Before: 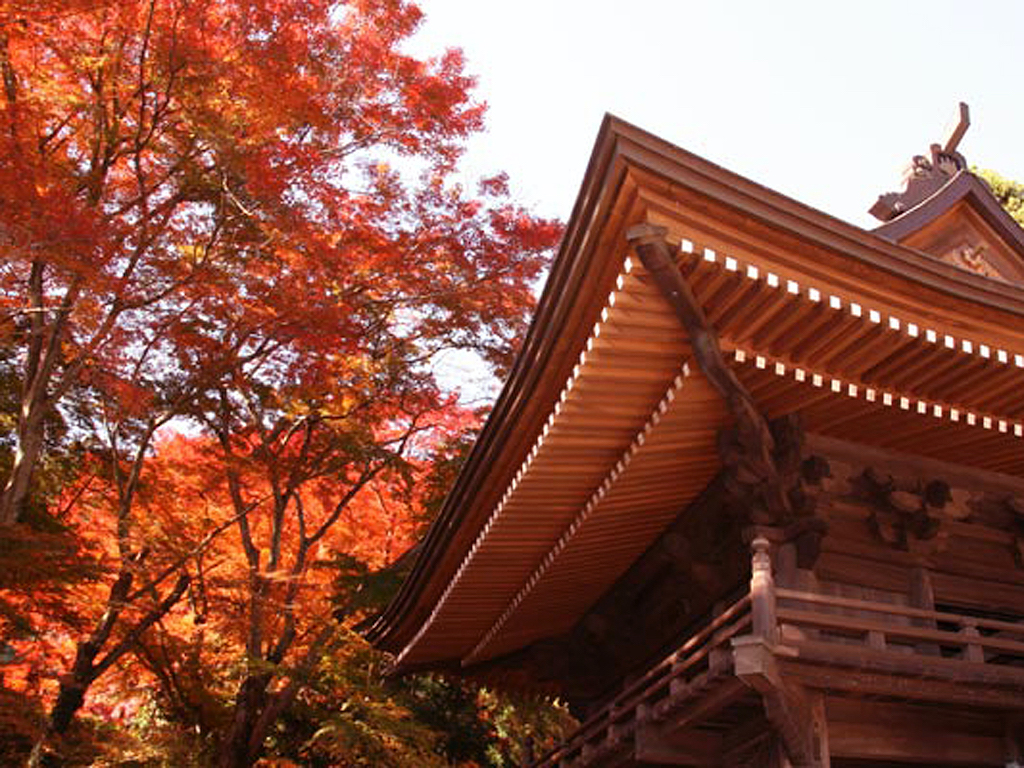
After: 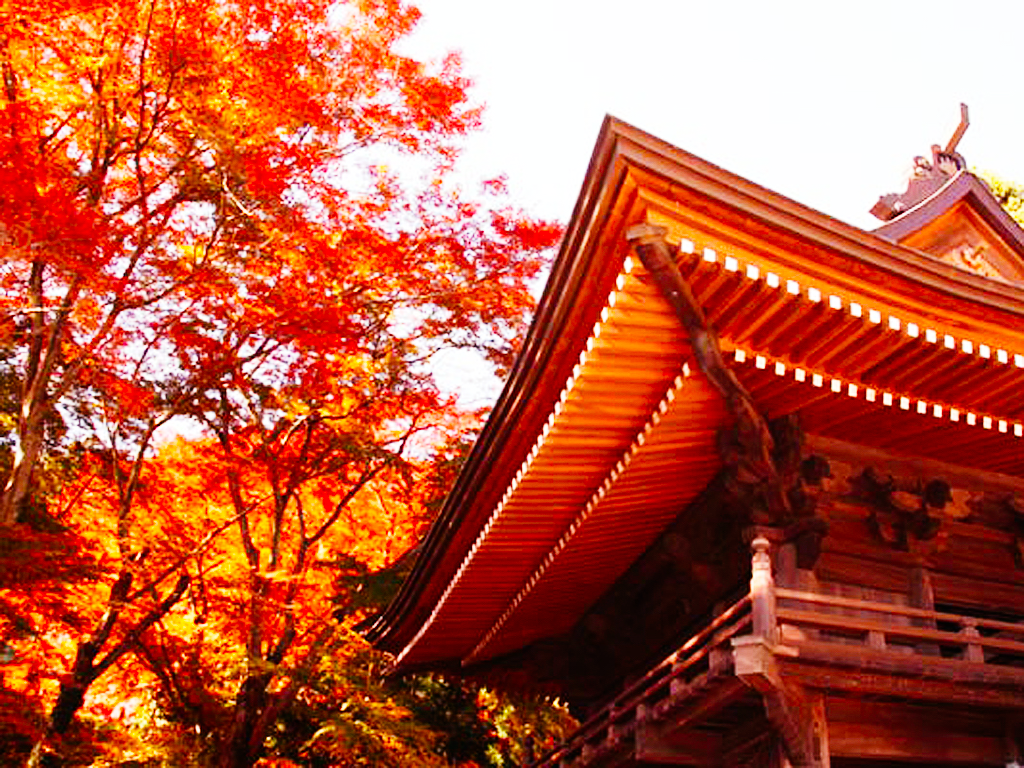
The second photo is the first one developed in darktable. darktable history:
base curve: curves: ch0 [(0, 0) (0, 0.001) (0.001, 0.001) (0.004, 0.002) (0.007, 0.004) (0.015, 0.013) (0.033, 0.045) (0.052, 0.096) (0.075, 0.17) (0.099, 0.241) (0.163, 0.42) (0.219, 0.55) (0.259, 0.616) (0.327, 0.722) (0.365, 0.765) (0.522, 0.873) (0.547, 0.881) (0.689, 0.919) (0.826, 0.952) (1, 1)], preserve colors none
color balance: output saturation 120%
